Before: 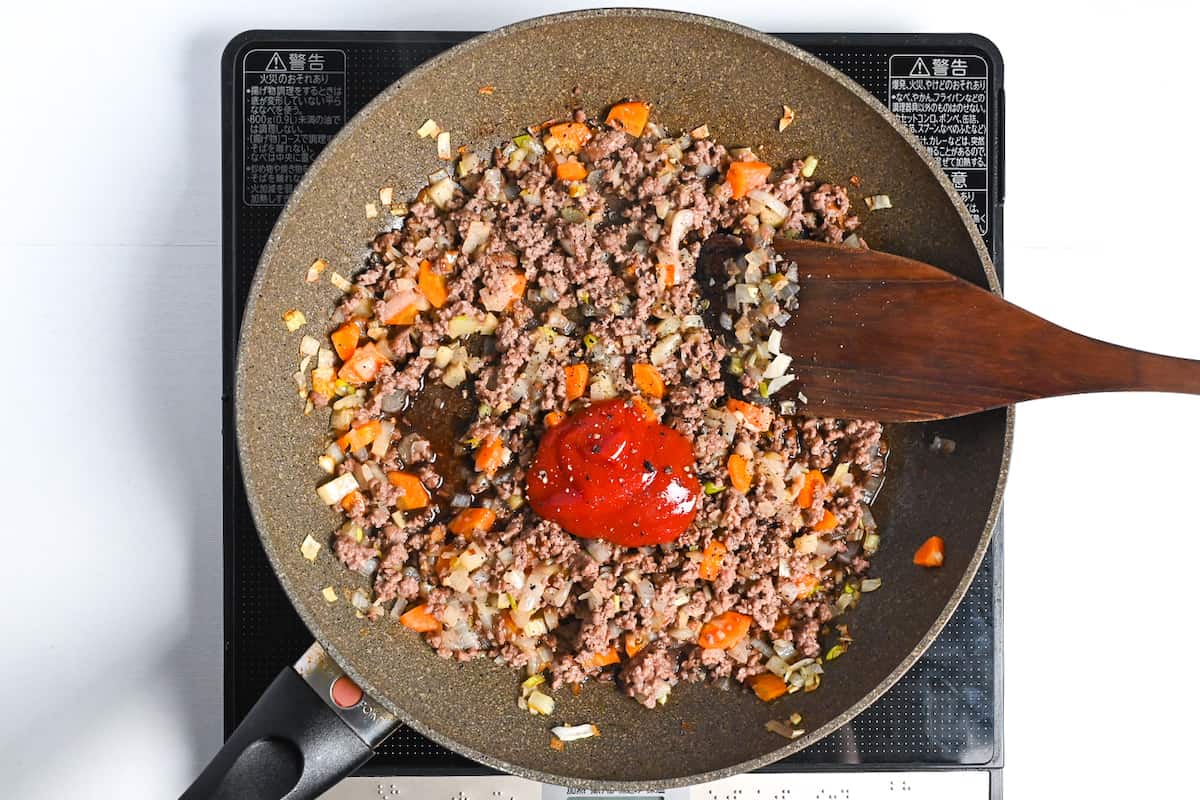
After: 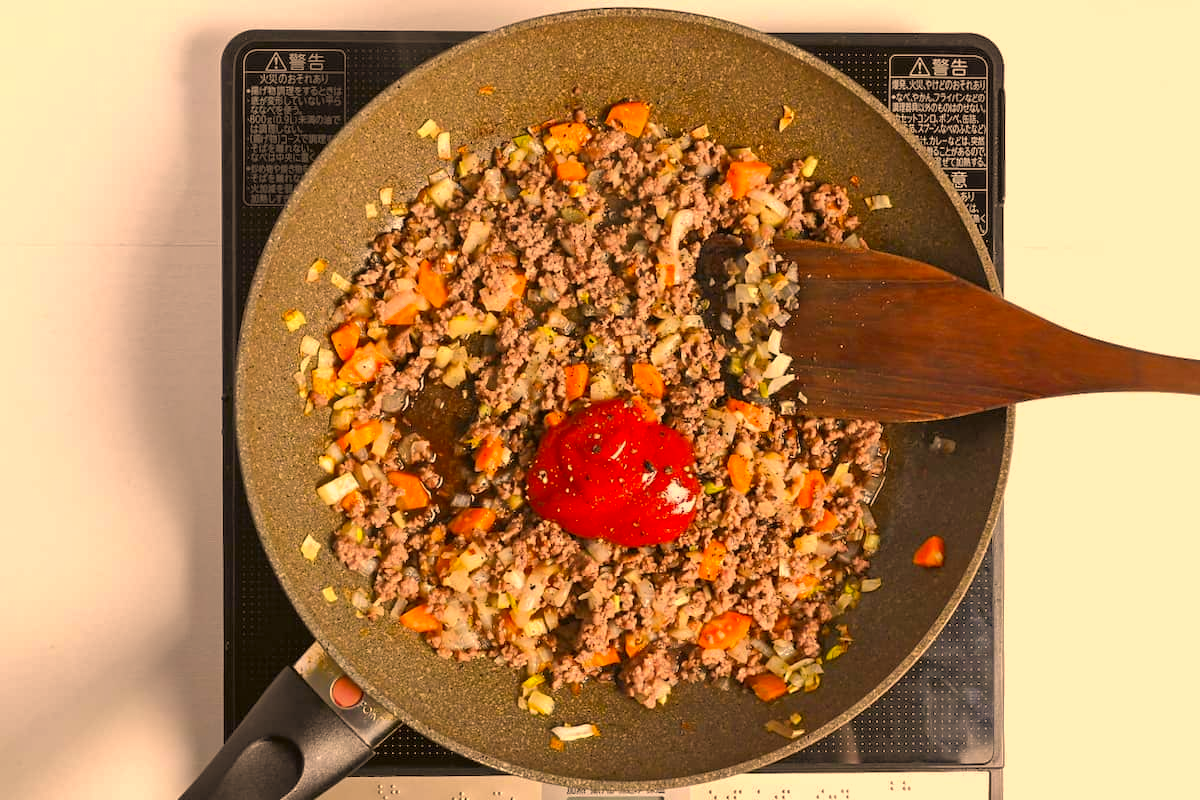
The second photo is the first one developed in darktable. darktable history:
shadows and highlights: on, module defaults
color correction: highlights a* 18.01, highlights b* 35.83, shadows a* 1.4, shadows b* 6.73, saturation 1.02
